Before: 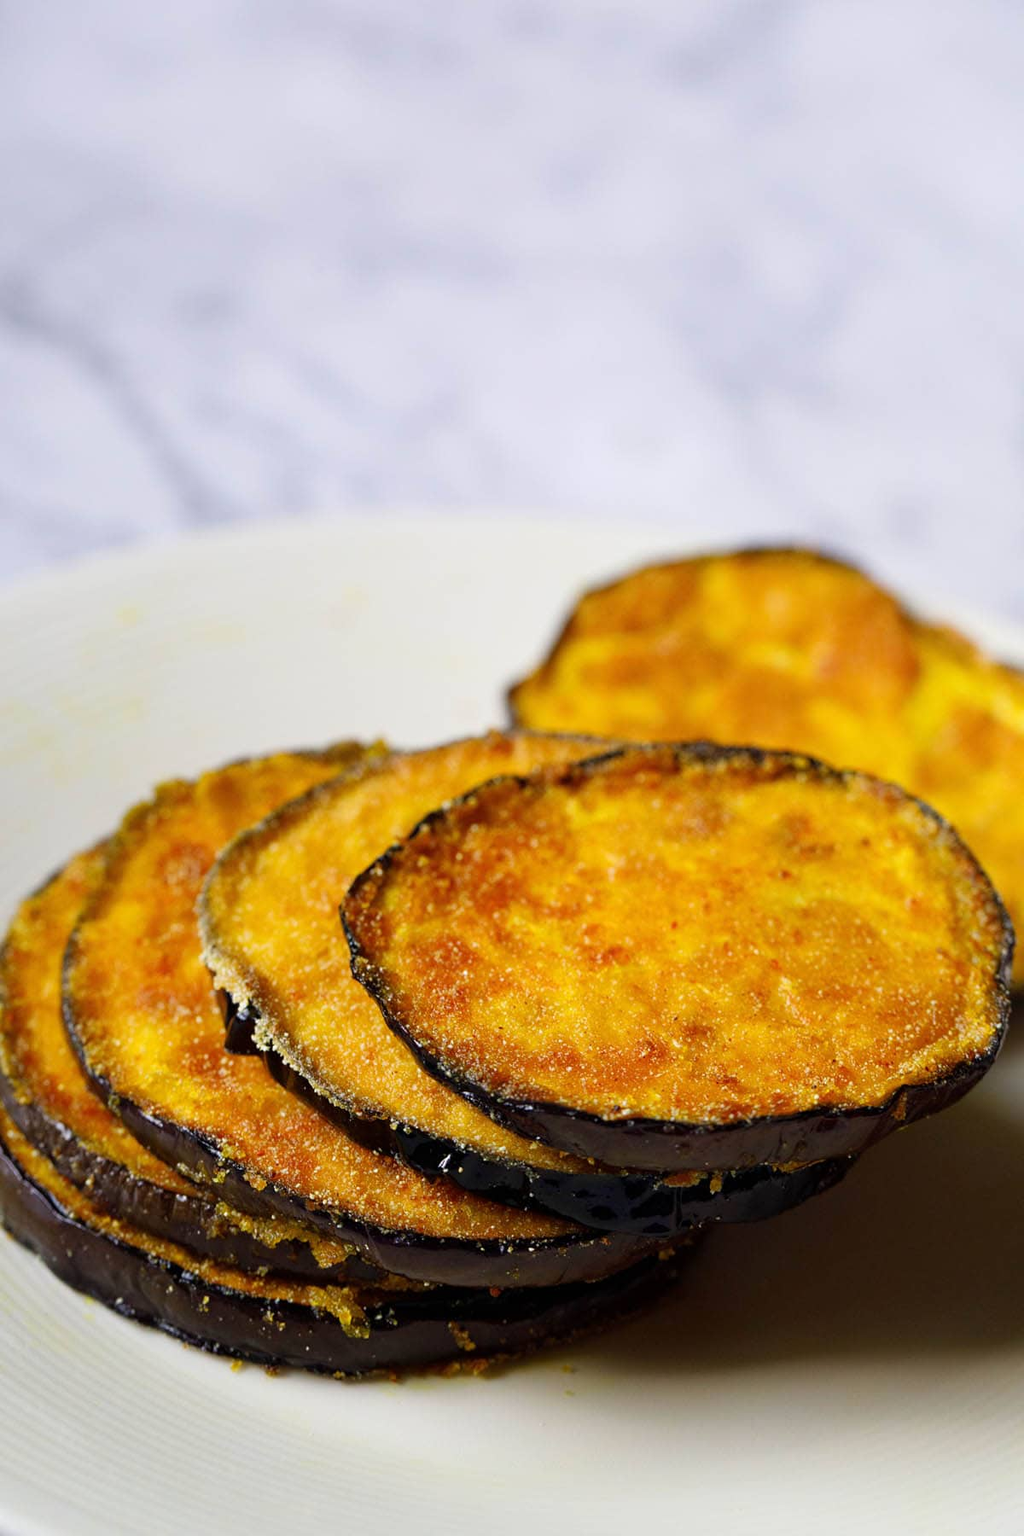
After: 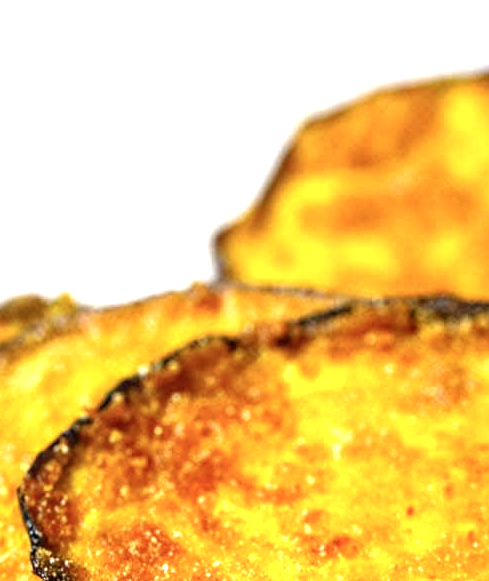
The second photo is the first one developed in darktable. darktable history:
color balance rgb: shadows fall-off 102.112%, linear chroma grading › shadows -7.356%, linear chroma grading › highlights -7.382%, linear chroma grading › global chroma -10.124%, linear chroma grading › mid-tones -7.972%, perceptual saturation grading › global saturation 0.088%, perceptual brilliance grading › global brilliance 29.727%, mask middle-gray fulcrum 21.838%, global vibrance 20%
local contrast: on, module defaults
crop: left 31.706%, top 31.841%, right 27.494%, bottom 35.825%
